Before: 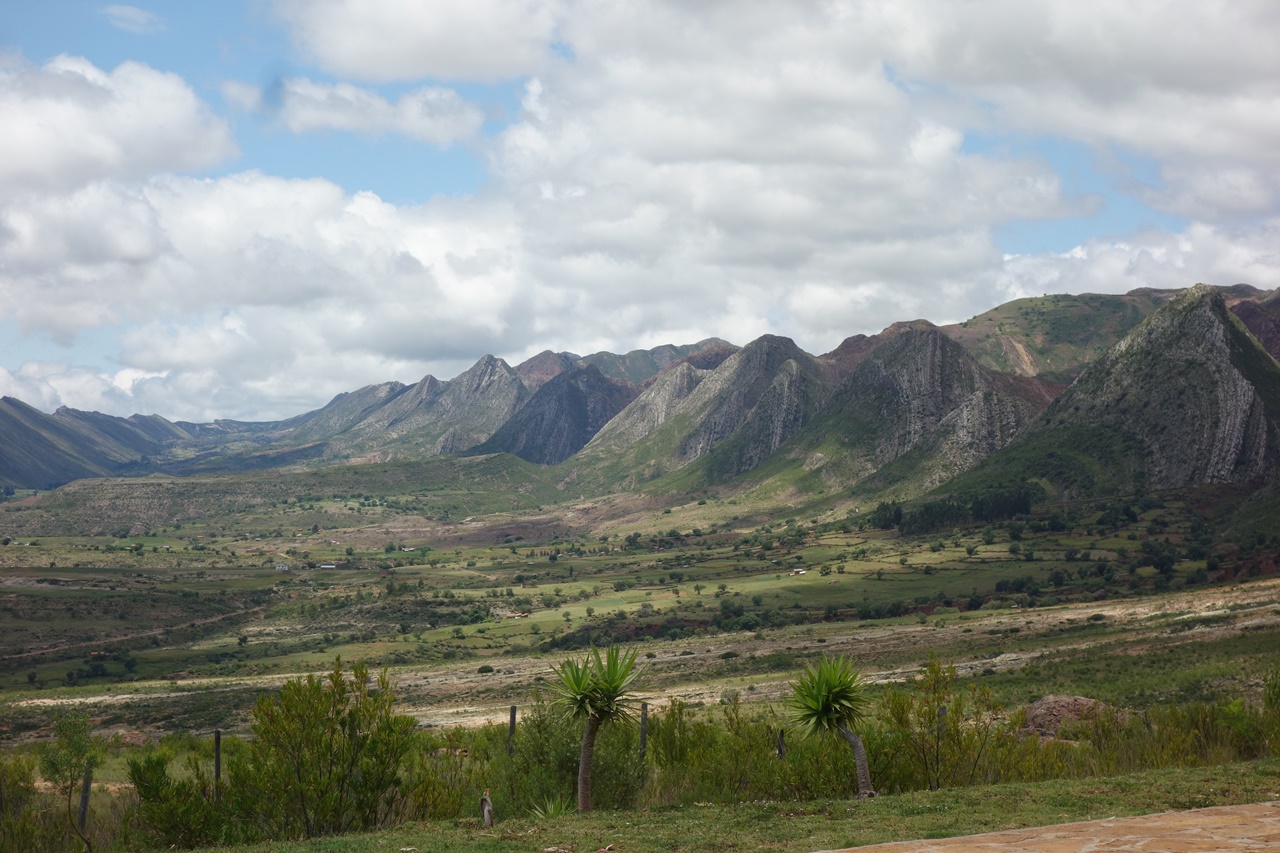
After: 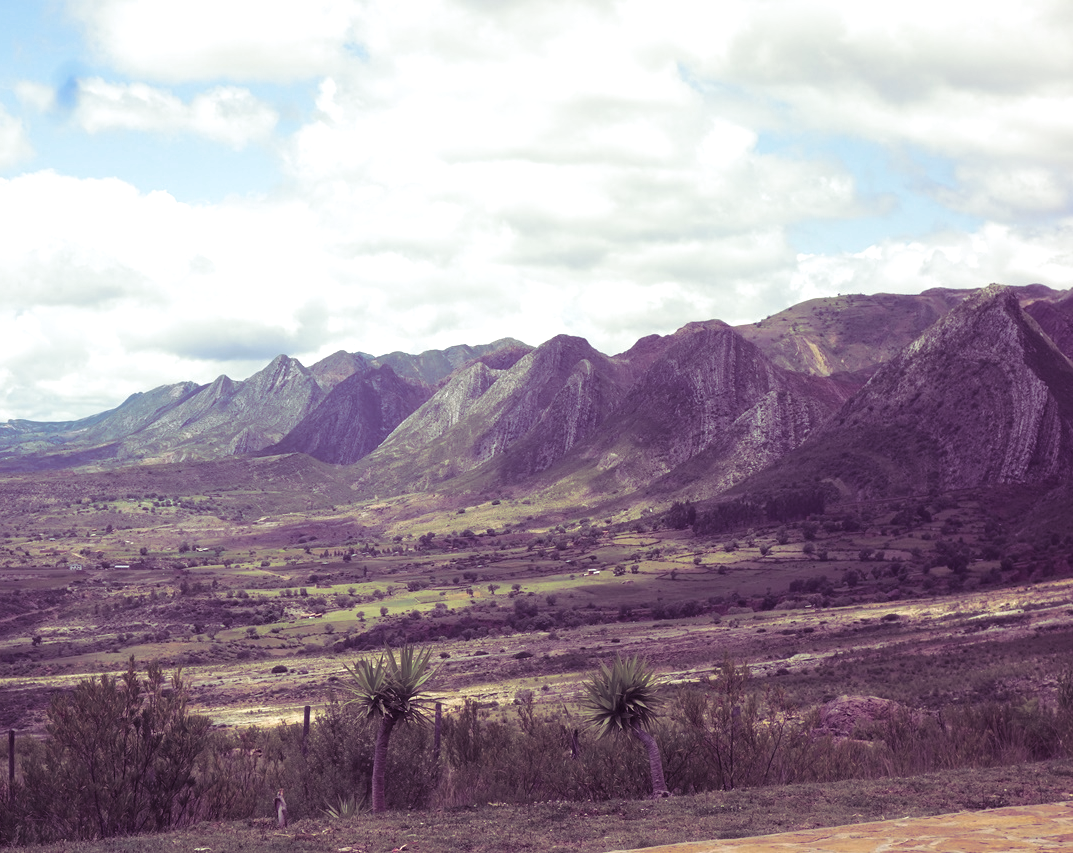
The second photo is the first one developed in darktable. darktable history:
crop: left 16.145%
split-toning: shadows › hue 277.2°, shadows › saturation 0.74
exposure: black level correction -0.002, exposure 0.54 EV, compensate highlight preservation false
shadows and highlights: radius 334.93, shadows 63.48, highlights 6.06, compress 87.7%, highlights color adjustment 39.73%, soften with gaussian
